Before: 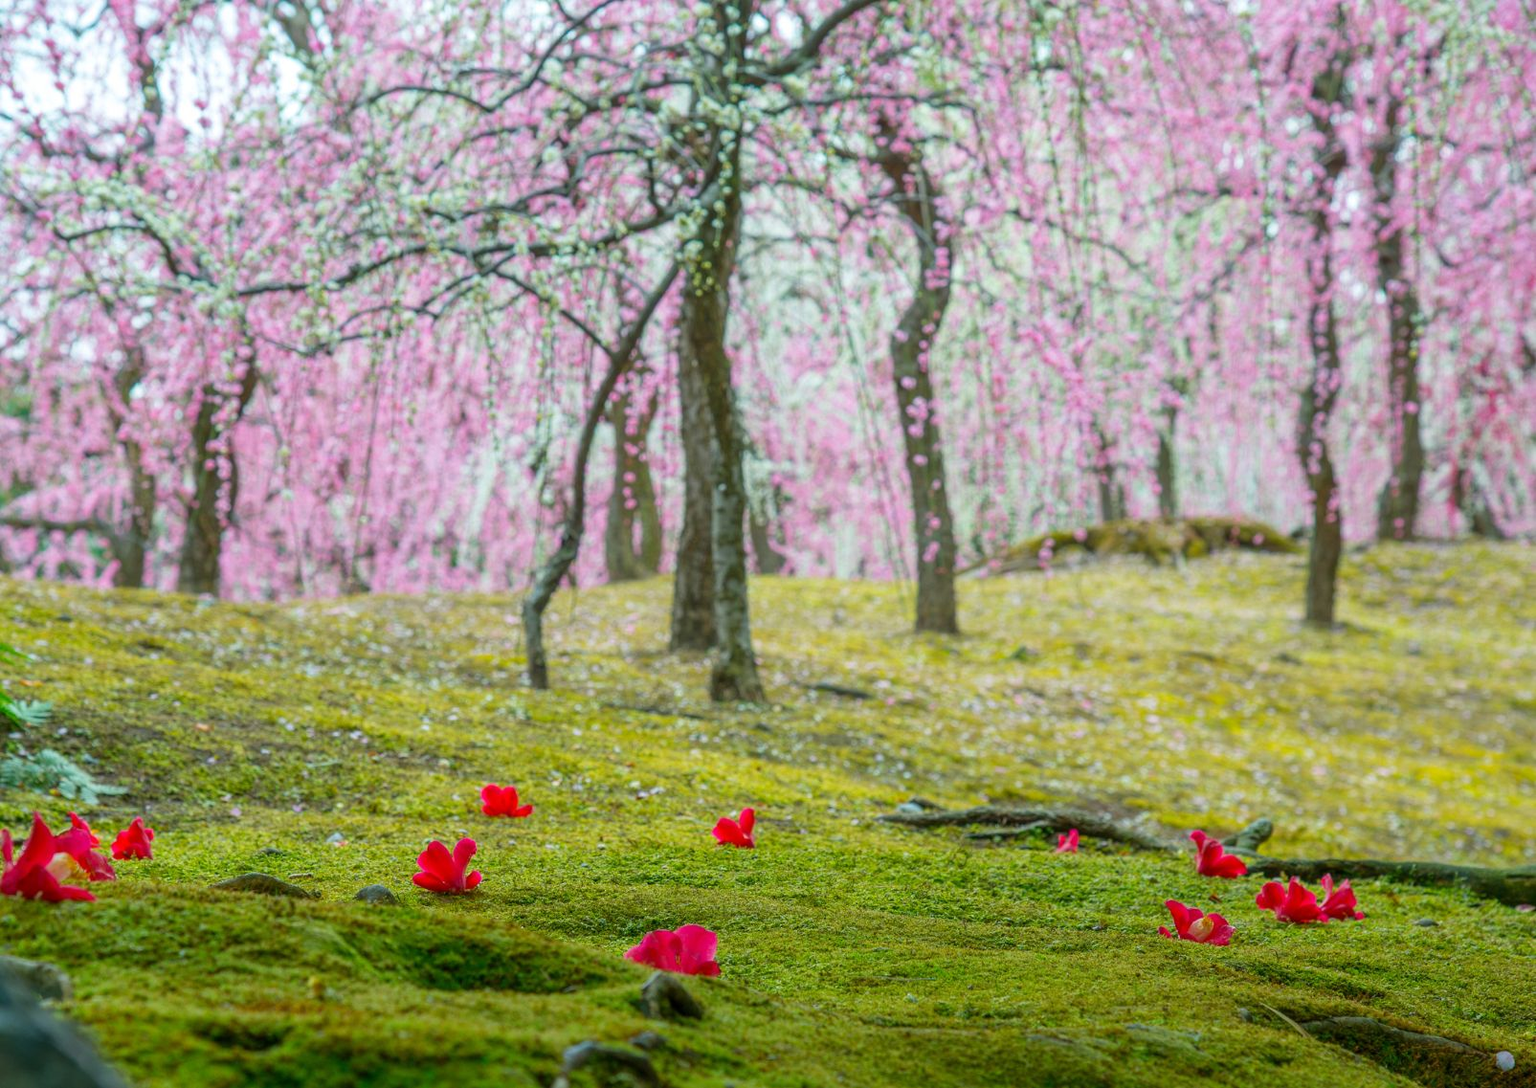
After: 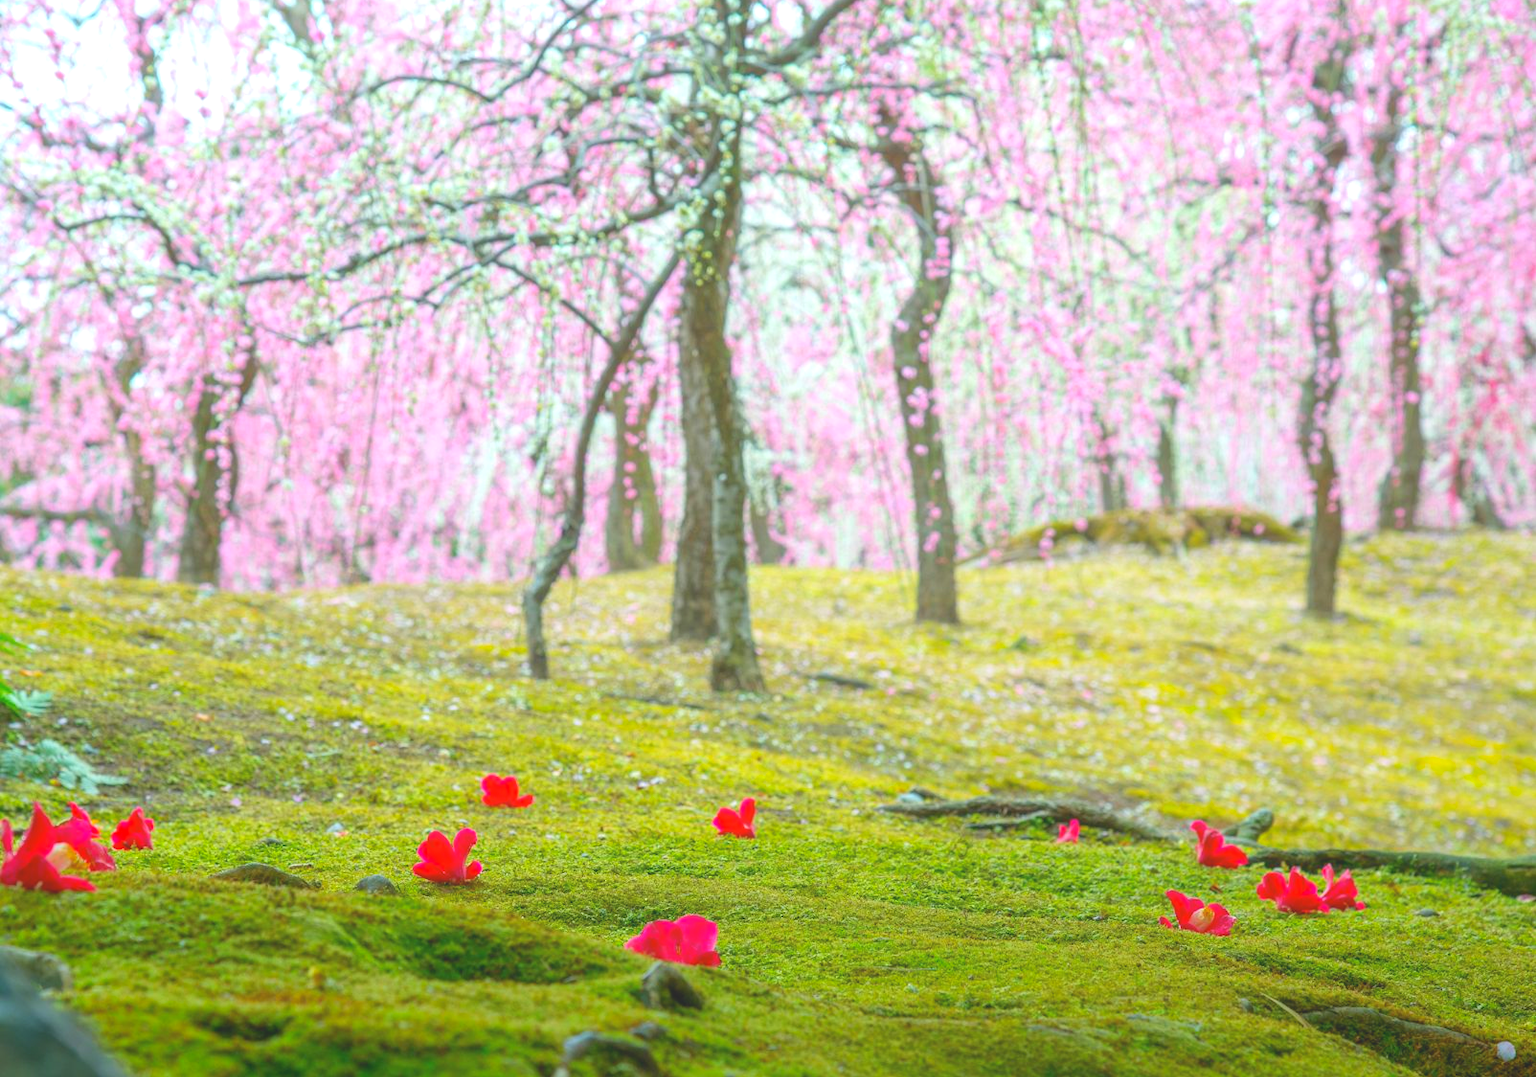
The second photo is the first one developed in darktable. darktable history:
crop: top 1.049%, right 0.001%
exposure: exposure 0.74 EV, compensate highlight preservation false
local contrast: detail 69%
